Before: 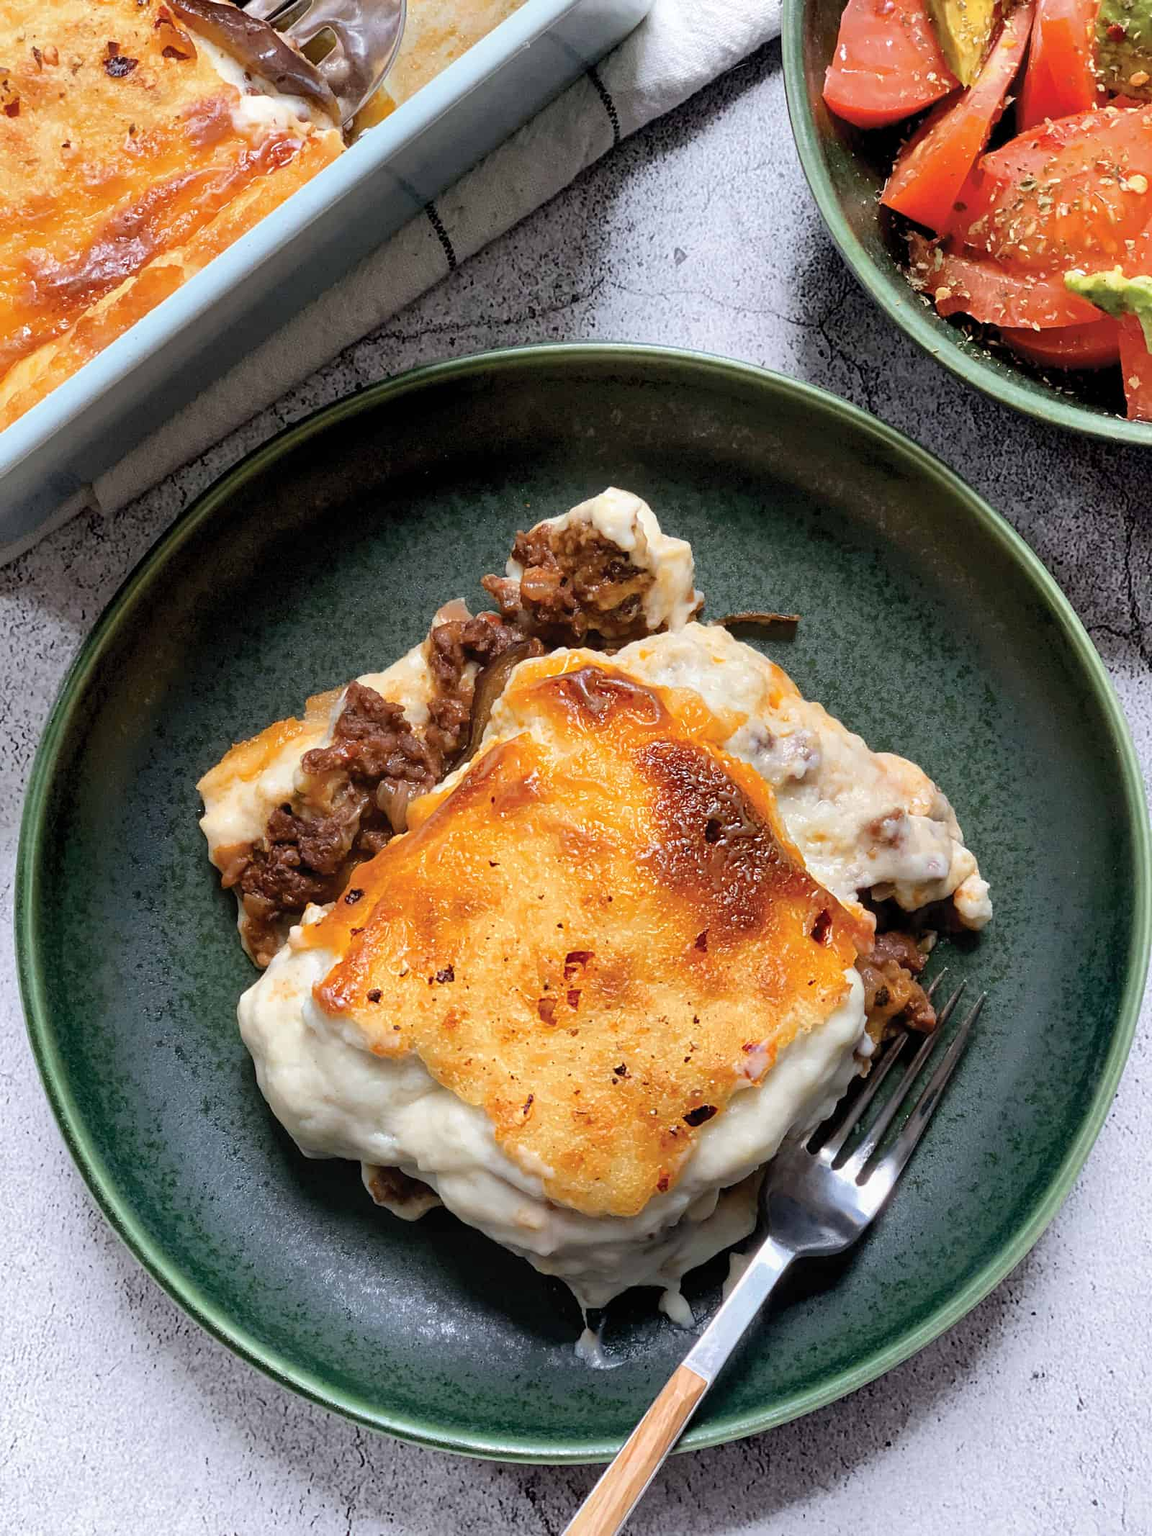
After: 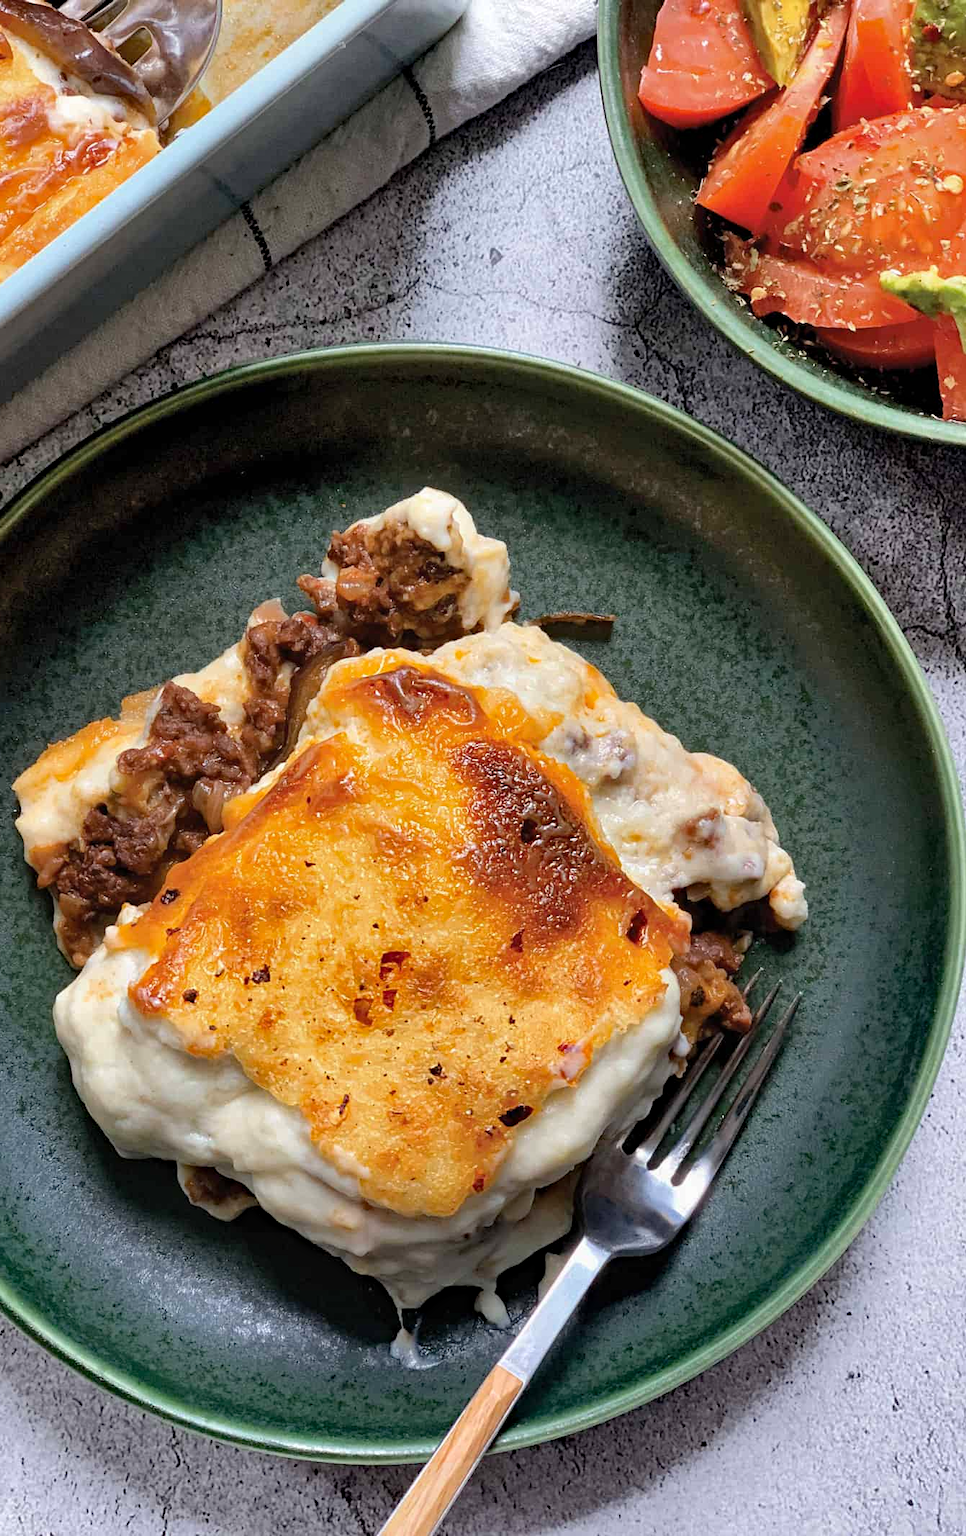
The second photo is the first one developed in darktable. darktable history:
haze removal: adaptive false
shadows and highlights: soften with gaussian
crop: left 16.008%
